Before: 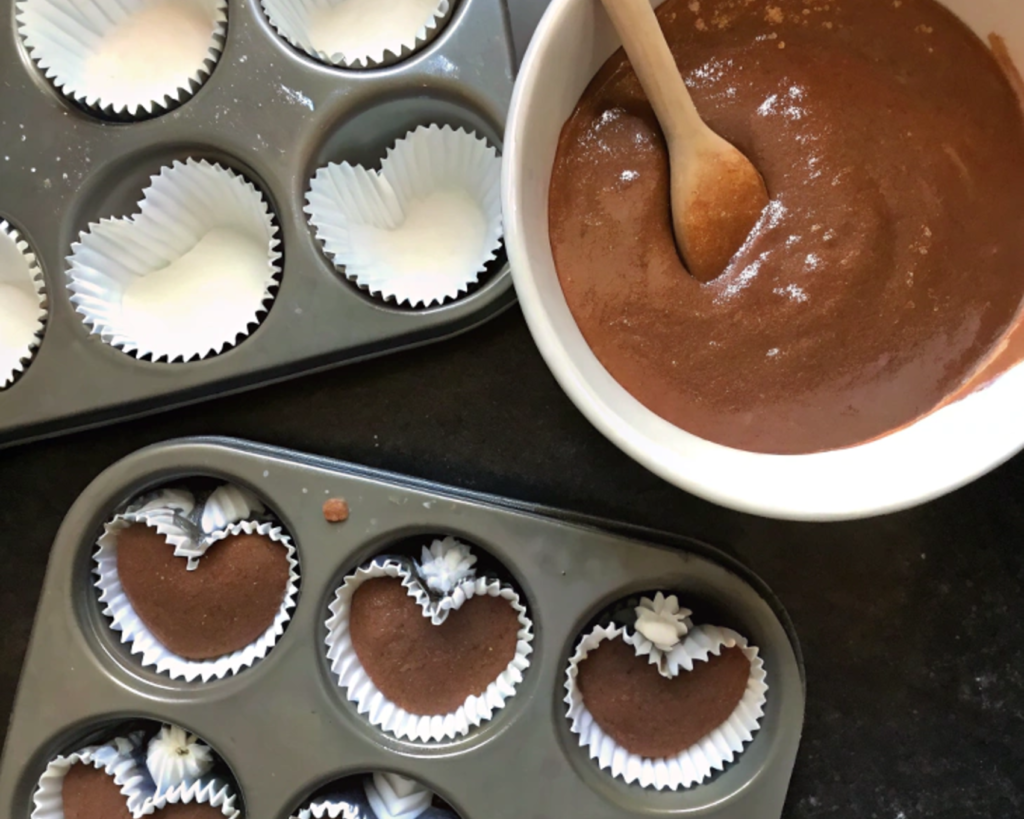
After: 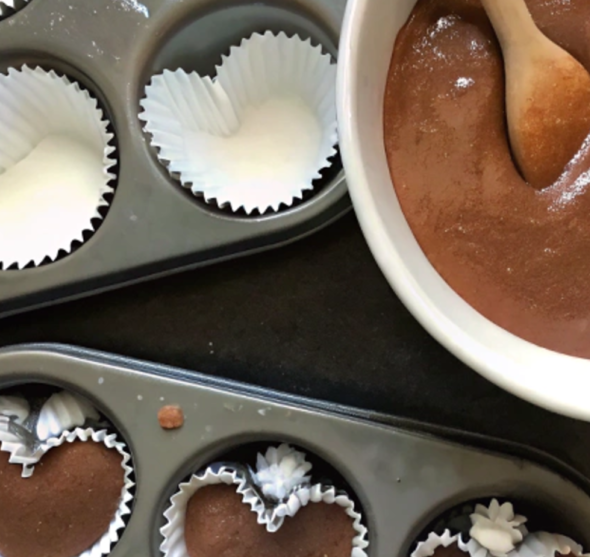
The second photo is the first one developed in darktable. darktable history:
crop: left 16.195%, top 11.371%, right 26.105%, bottom 20.54%
